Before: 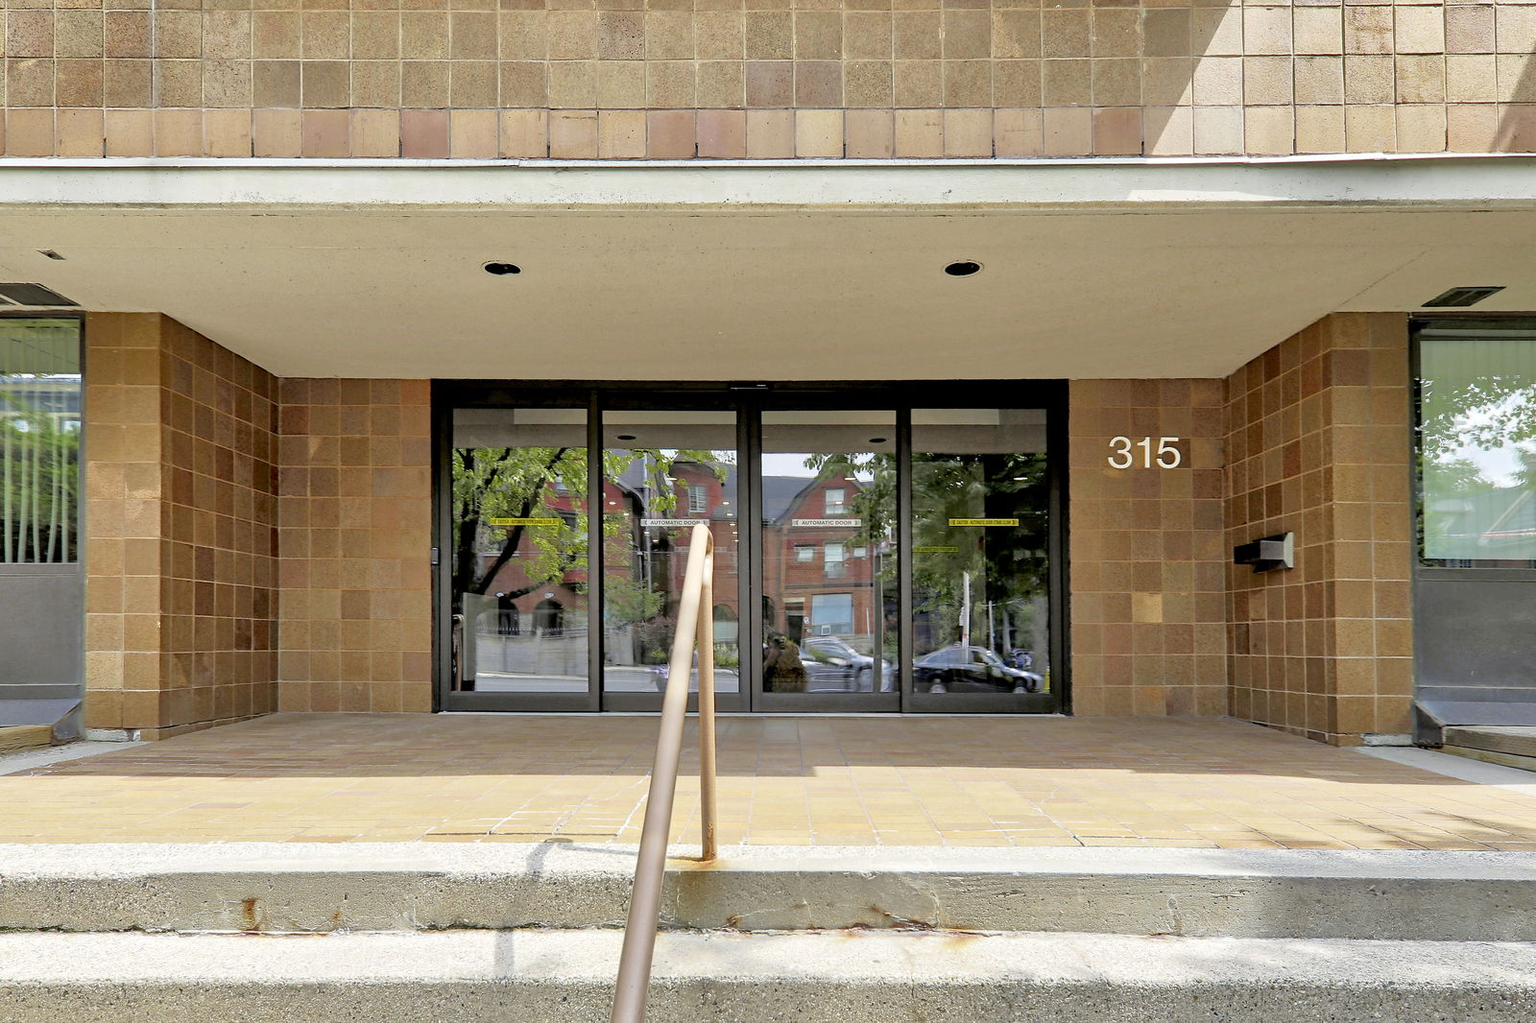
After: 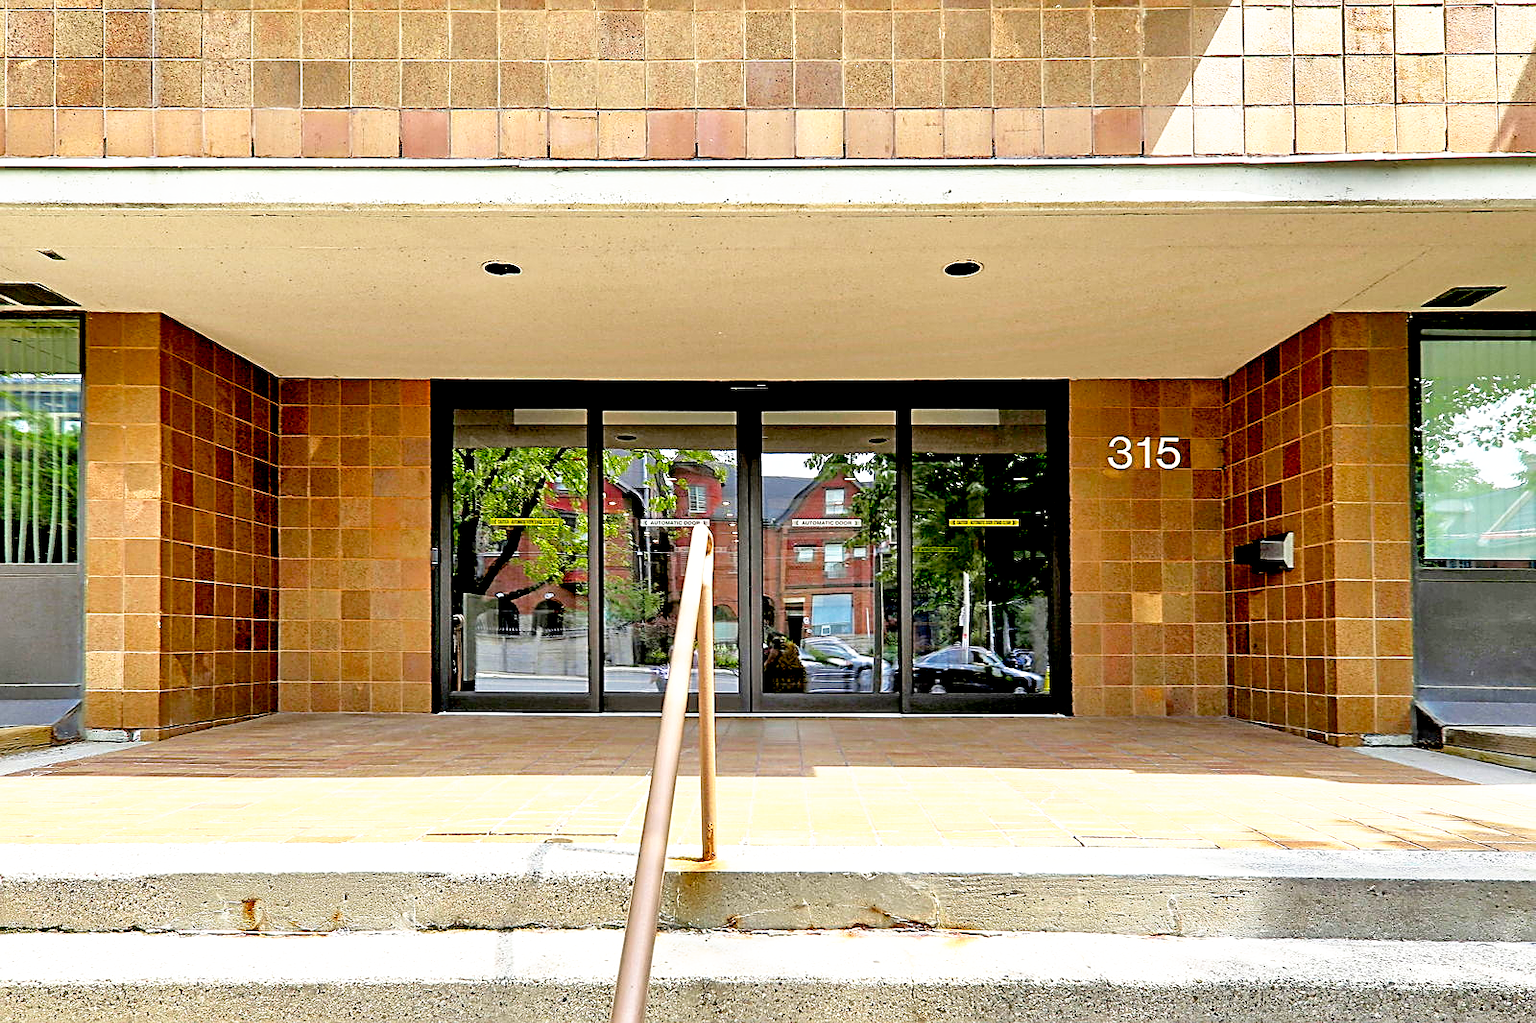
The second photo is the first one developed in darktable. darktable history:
tone curve: curves: ch0 [(0, 0) (0.003, 0.001) (0.011, 0.005) (0.025, 0.01) (0.044, 0.019) (0.069, 0.029) (0.1, 0.042) (0.136, 0.078) (0.177, 0.129) (0.224, 0.182) (0.277, 0.246) (0.335, 0.318) (0.399, 0.396) (0.468, 0.481) (0.543, 0.573) (0.623, 0.672) (0.709, 0.777) (0.801, 0.881) (0.898, 0.975) (1, 1)], preserve colors none
sharpen: amount 0.6
exposure: black level correction 0.031, exposure 0.304 EV, compensate highlight preservation false
